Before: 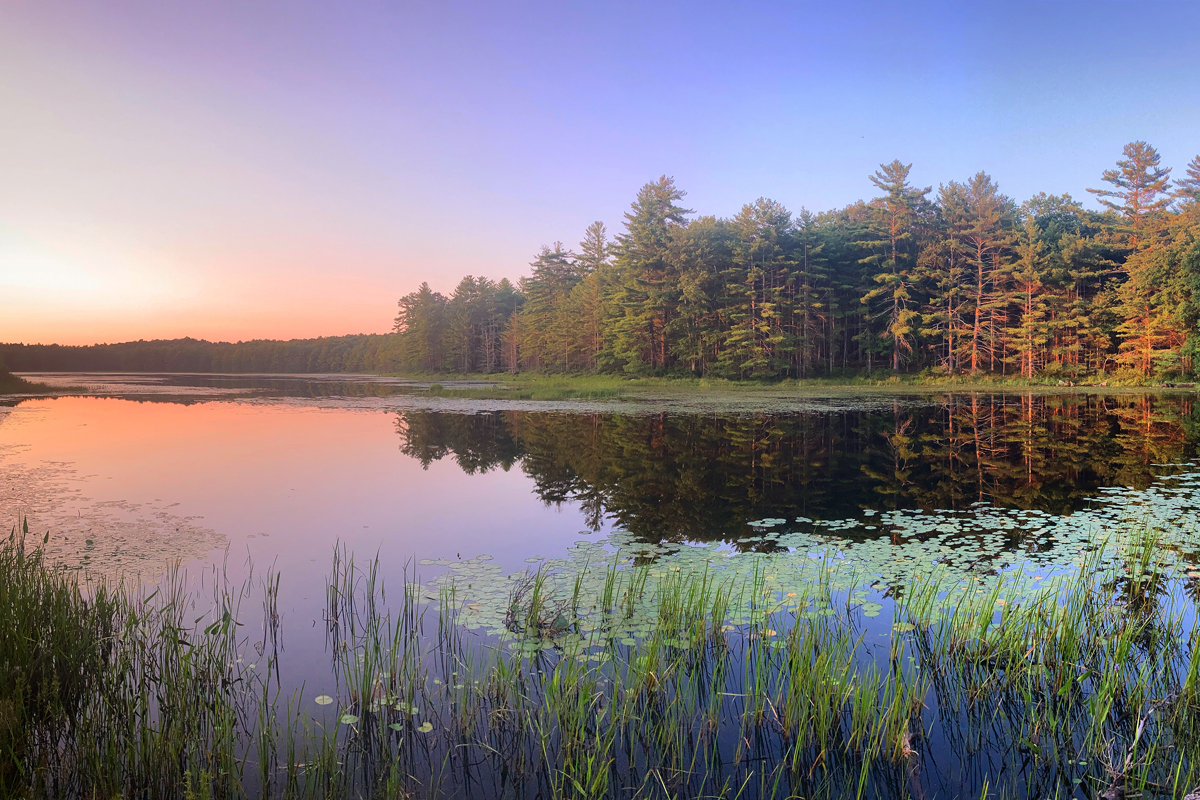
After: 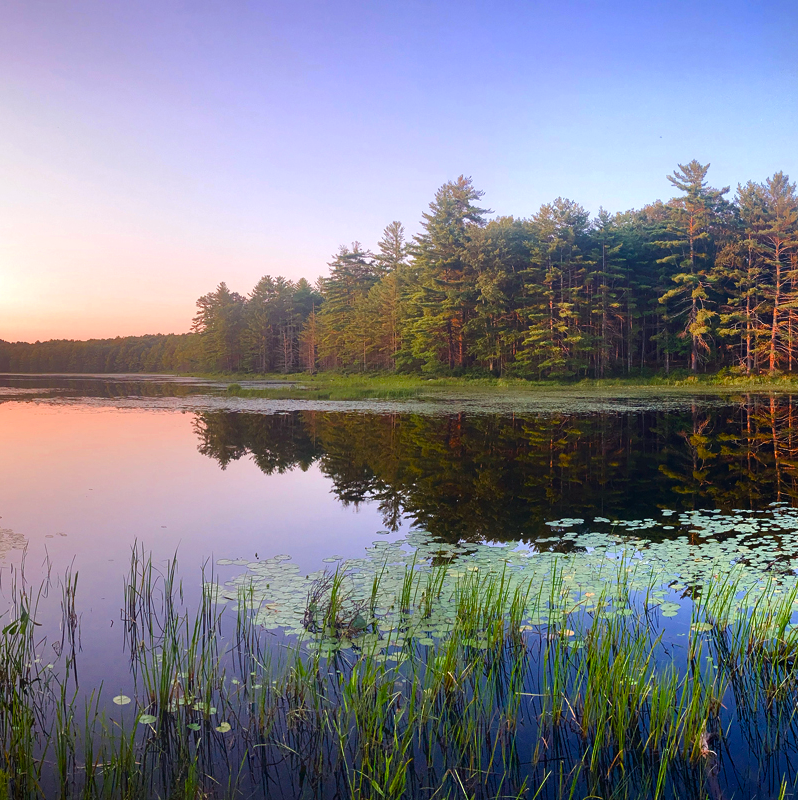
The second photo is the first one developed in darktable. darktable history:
crop: left 16.899%, right 16.556%
color balance rgb: perceptual saturation grading › highlights -29.58%, perceptual saturation grading › mid-tones 29.47%, perceptual saturation grading › shadows 59.73%, perceptual brilliance grading › global brilliance -17.79%, perceptual brilliance grading › highlights 28.73%, global vibrance 15.44%
exposure: compensate highlight preservation false
white balance: red 0.978, blue 0.999
